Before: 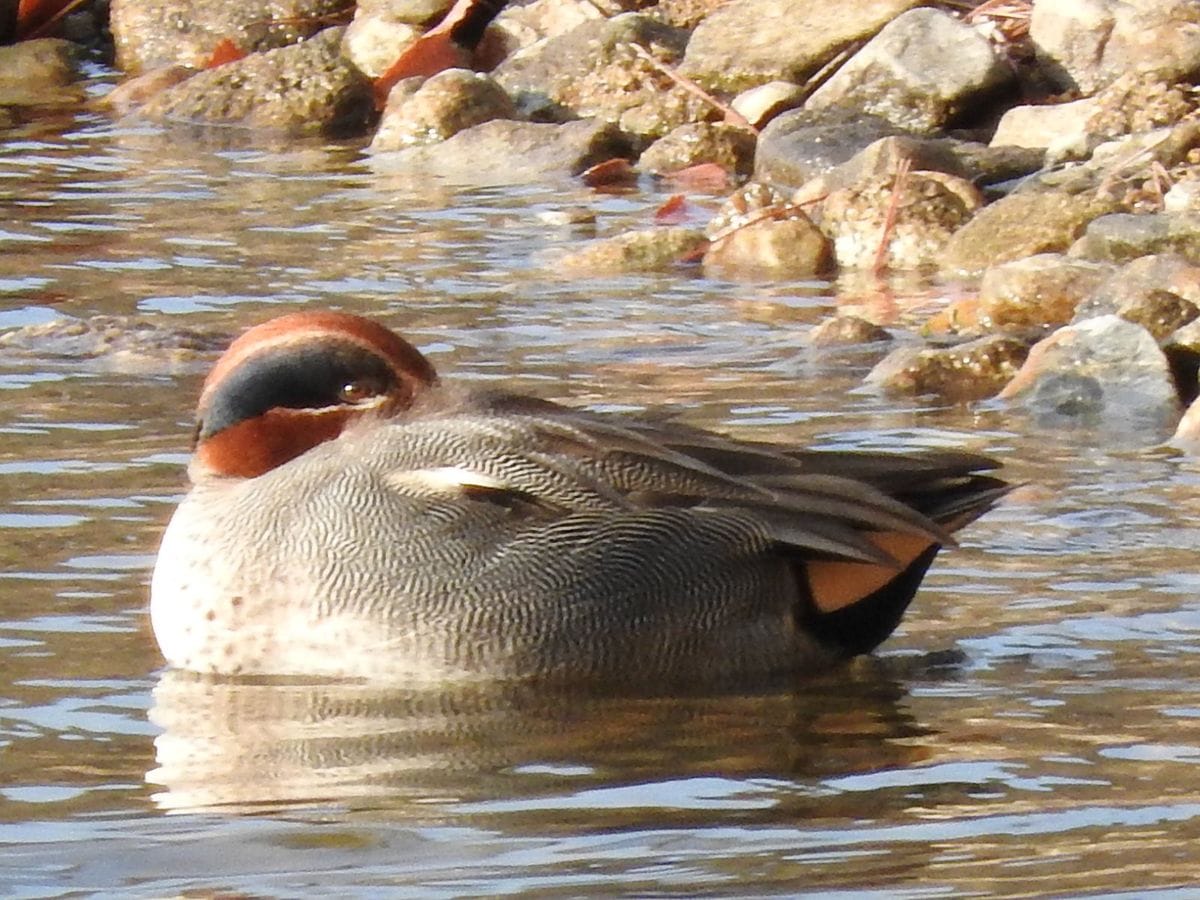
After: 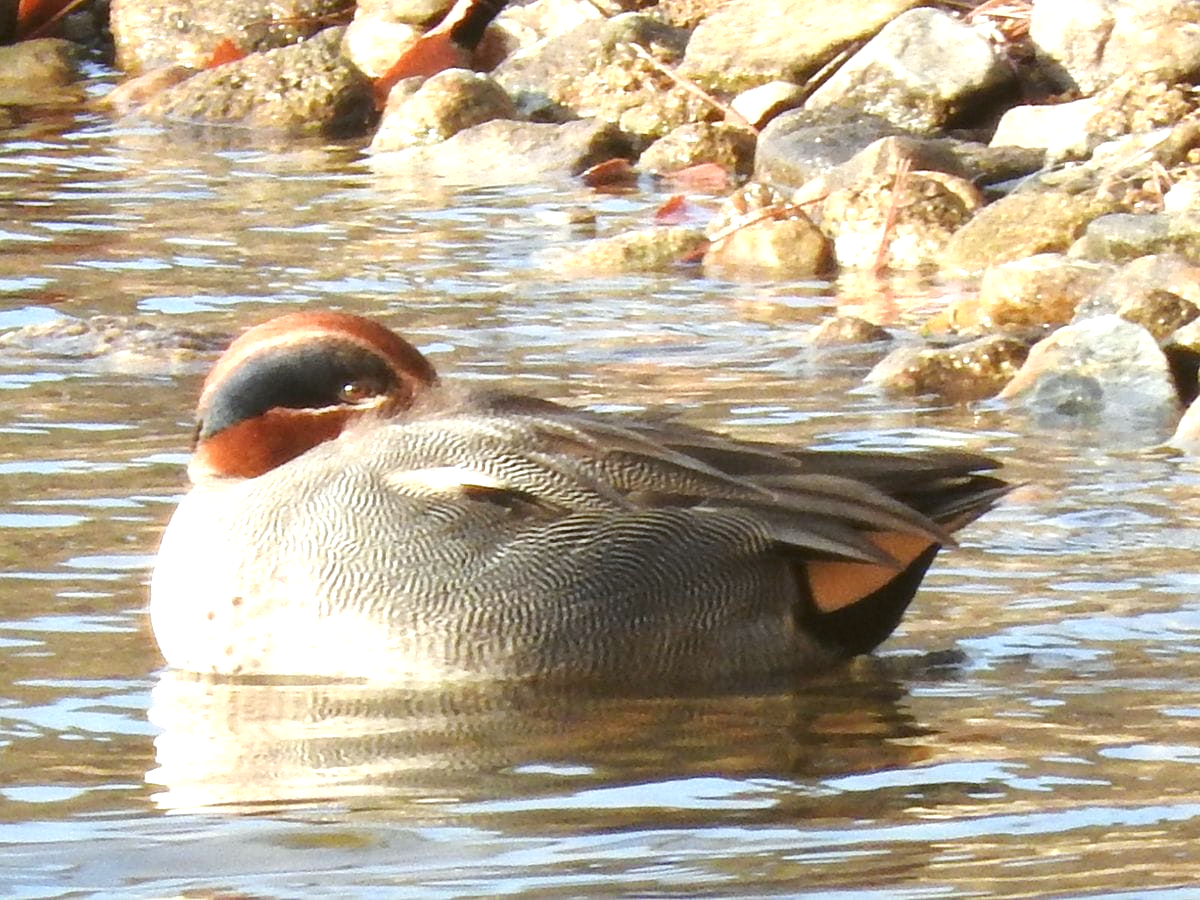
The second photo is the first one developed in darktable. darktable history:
color balance: lift [1.004, 1.002, 1.002, 0.998], gamma [1, 1.007, 1.002, 0.993], gain [1, 0.977, 1.013, 1.023], contrast -3.64%
exposure: black level correction 0, exposure 0.7 EV, compensate exposure bias true, compensate highlight preservation false
